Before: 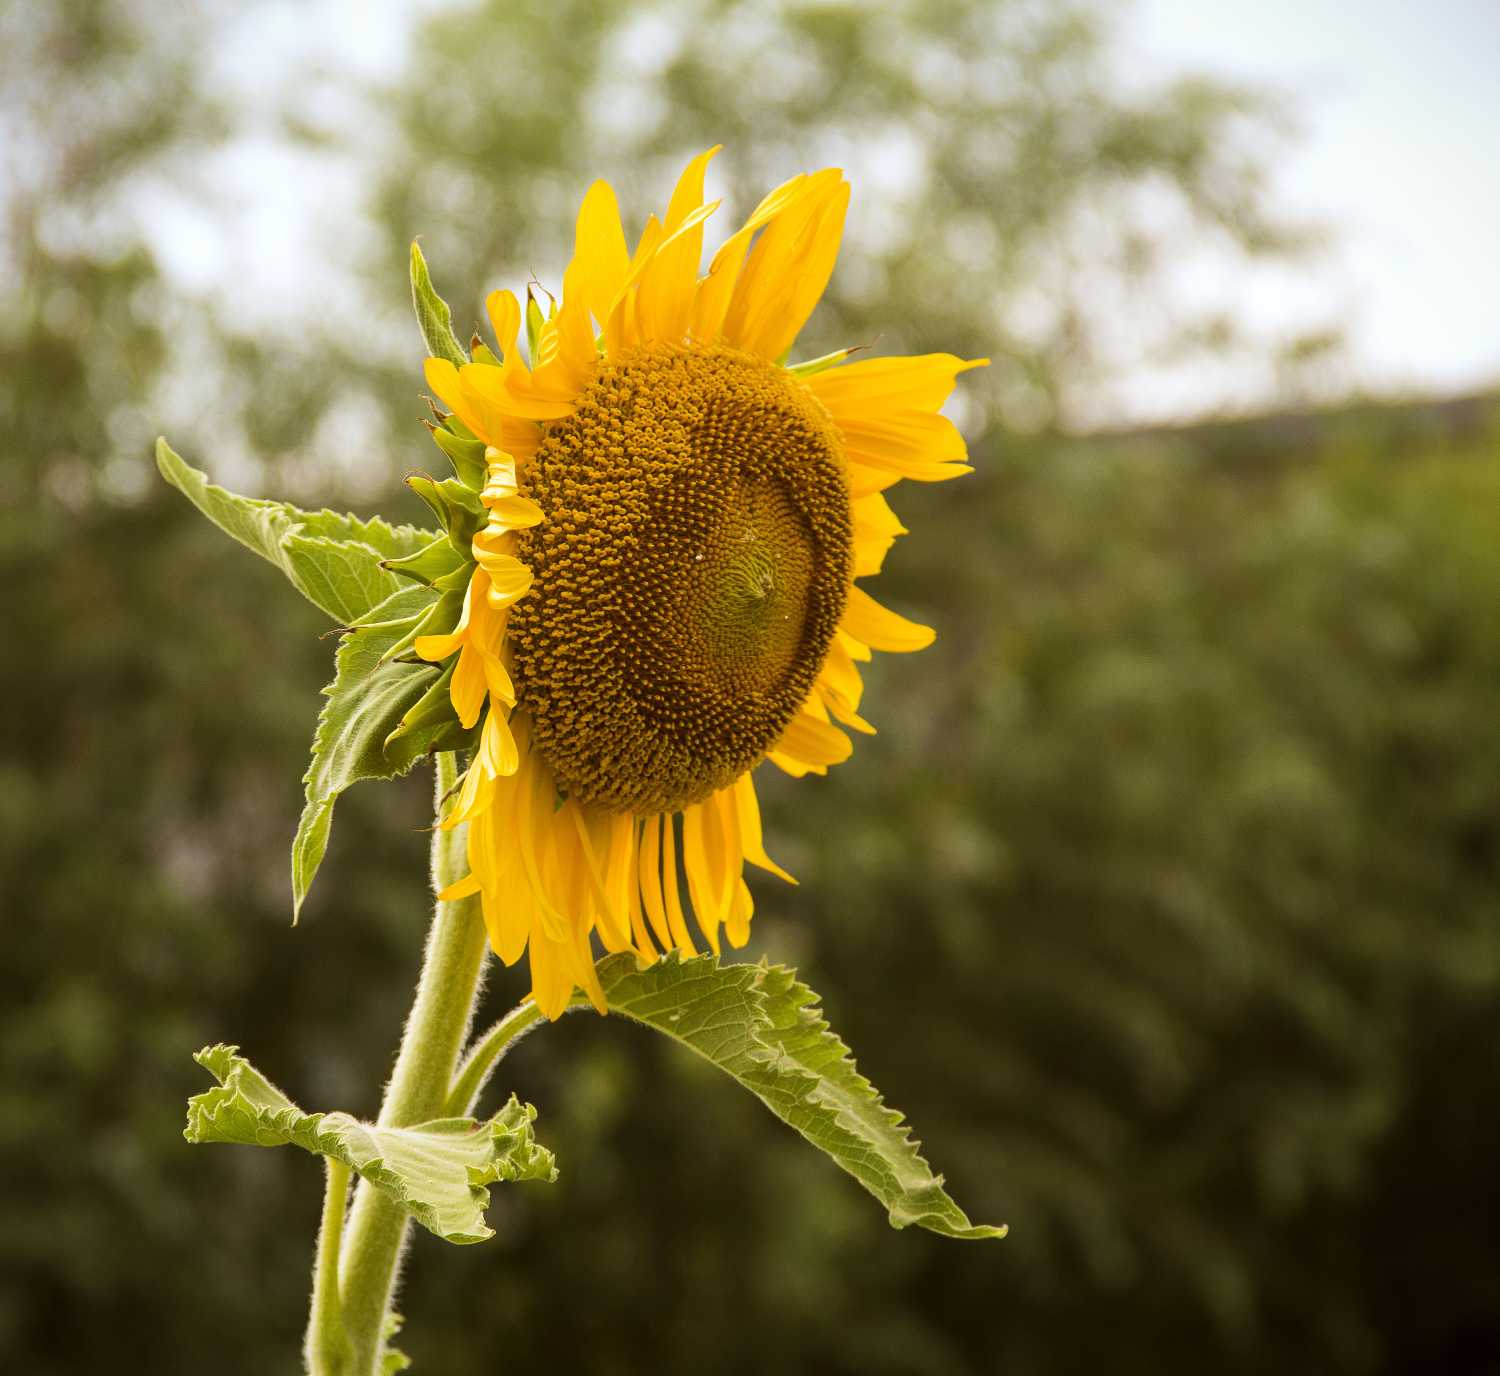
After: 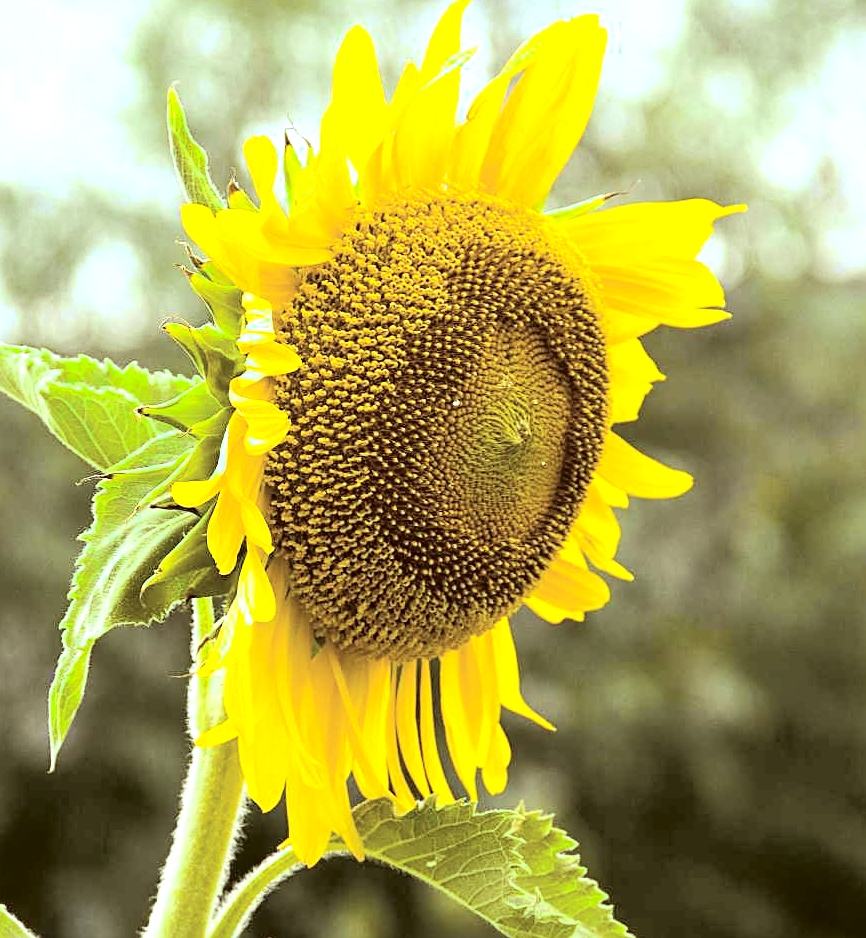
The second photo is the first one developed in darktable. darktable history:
exposure: black level correction 0, exposure 0.7 EV, compensate highlight preservation false
white balance: red 1.05, blue 1.072
tone curve: curves: ch0 [(0, 0) (0.105, 0.044) (0.195, 0.128) (0.283, 0.283) (0.384, 0.404) (0.485, 0.531) (0.635, 0.7) (0.832, 0.858) (1, 0.977)]; ch1 [(0, 0) (0.161, 0.092) (0.35, 0.33) (0.379, 0.401) (0.448, 0.478) (0.498, 0.503) (0.531, 0.537) (0.586, 0.563) (0.687, 0.648) (1, 1)]; ch2 [(0, 0) (0.359, 0.372) (0.437, 0.437) (0.483, 0.484) (0.53, 0.515) (0.556, 0.553) (0.635, 0.589) (1, 1)], color space Lab, independent channels, preserve colors none
sharpen: on, module defaults
crop: left 16.202%, top 11.208%, right 26.045%, bottom 20.557%
color balance rgb: perceptual saturation grading › global saturation 10%, global vibrance 10%
color balance: mode lift, gamma, gain (sRGB), lift [0.997, 0.979, 1.021, 1.011], gamma [1, 1.084, 0.916, 0.998], gain [1, 0.87, 1.13, 1.101], contrast 4.55%, contrast fulcrum 38.24%, output saturation 104.09%
